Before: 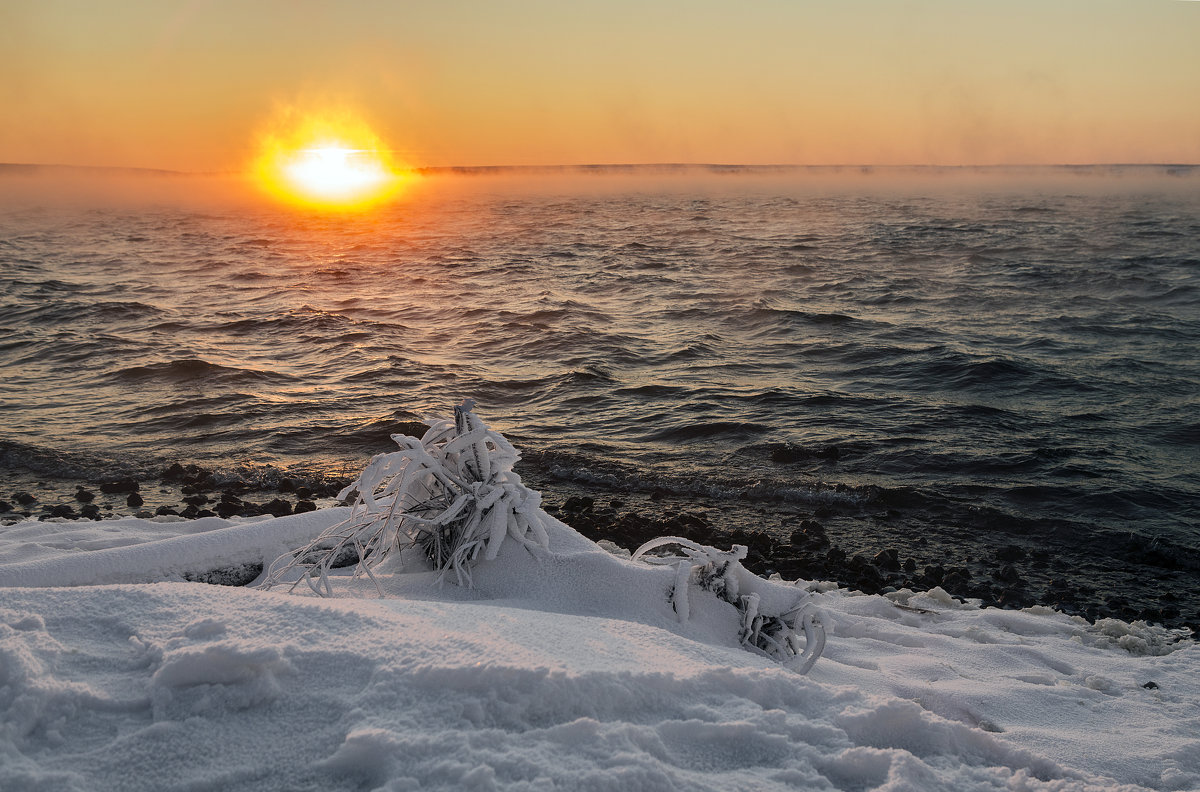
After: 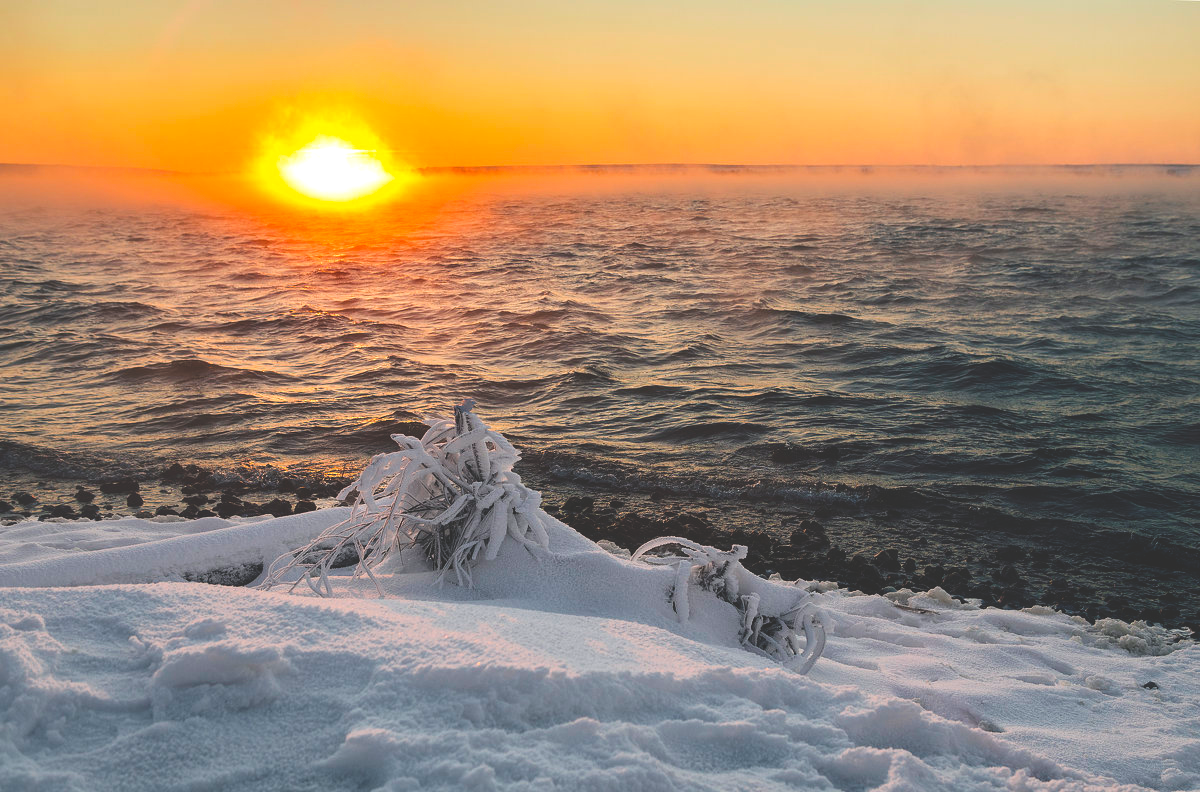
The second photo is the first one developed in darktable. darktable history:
color balance rgb: linear chroma grading › global chroma 0.968%, perceptual saturation grading › global saturation 30.389%
exposure: black level correction -0.023, exposure -0.034 EV, compensate exposure bias true, compensate highlight preservation false
